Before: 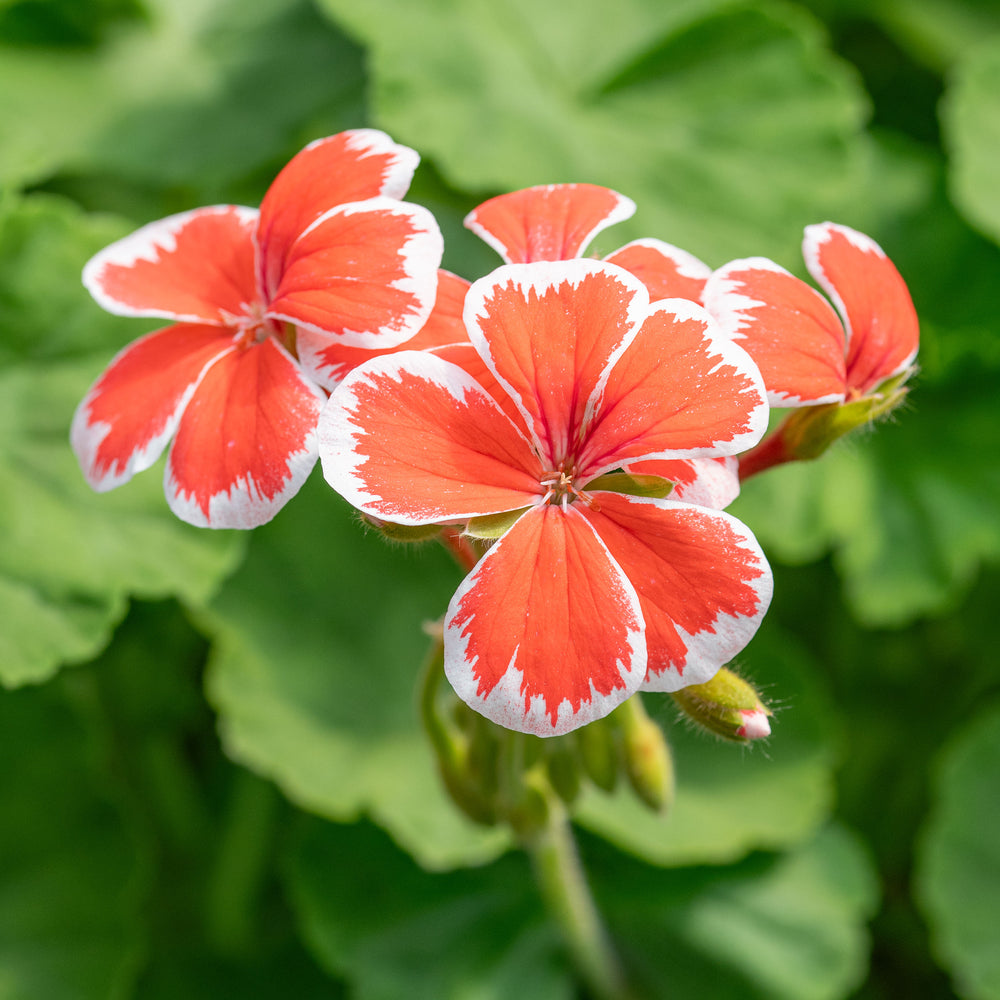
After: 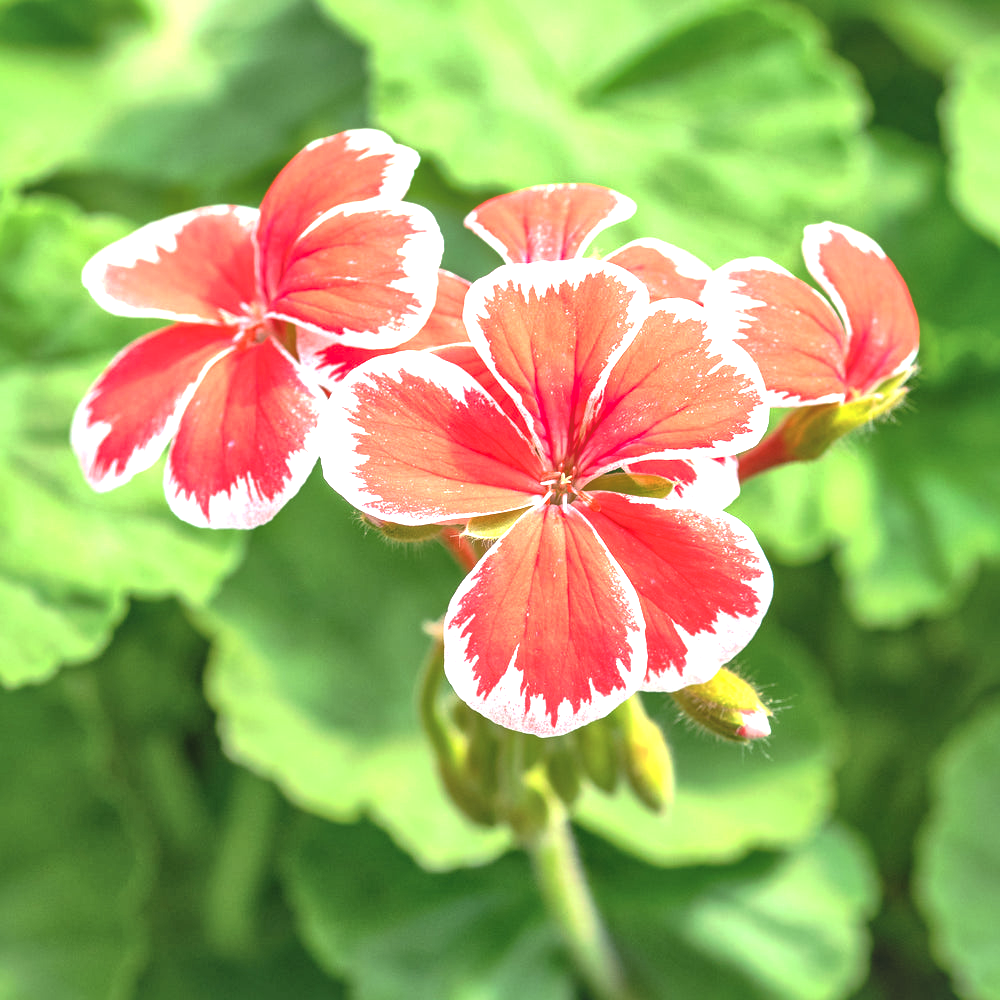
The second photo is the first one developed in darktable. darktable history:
local contrast: mode bilateral grid, contrast 19, coarseness 50, detail 171%, midtone range 0.2
tone curve: curves: ch0 [(0, 0) (0.003, 0.126) (0.011, 0.129) (0.025, 0.133) (0.044, 0.143) (0.069, 0.155) (0.1, 0.17) (0.136, 0.189) (0.177, 0.217) (0.224, 0.25) (0.277, 0.293) (0.335, 0.346) (0.399, 0.398) (0.468, 0.456) (0.543, 0.517) (0.623, 0.583) (0.709, 0.659) (0.801, 0.756) (0.898, 0.856) (1, 1)], preserve colors none
contrast brightness saturation: brightness 0.142
exposure: black level correction 0, exposure 1.099 EV, compensate highlight preservation false
